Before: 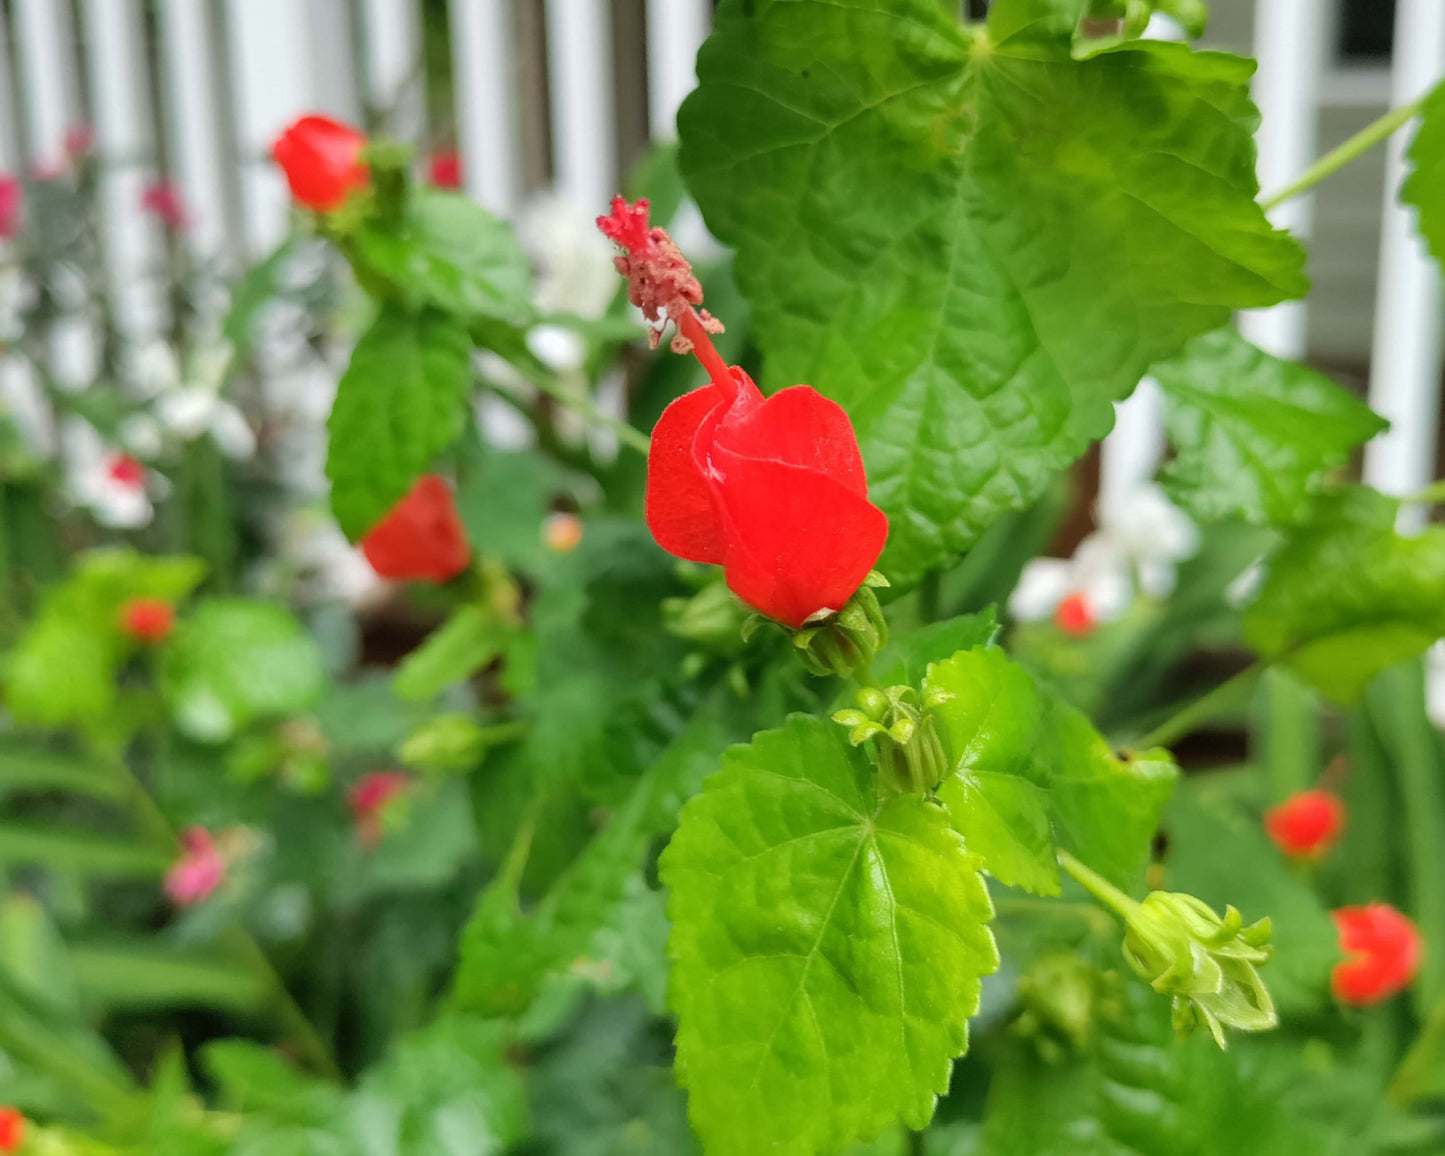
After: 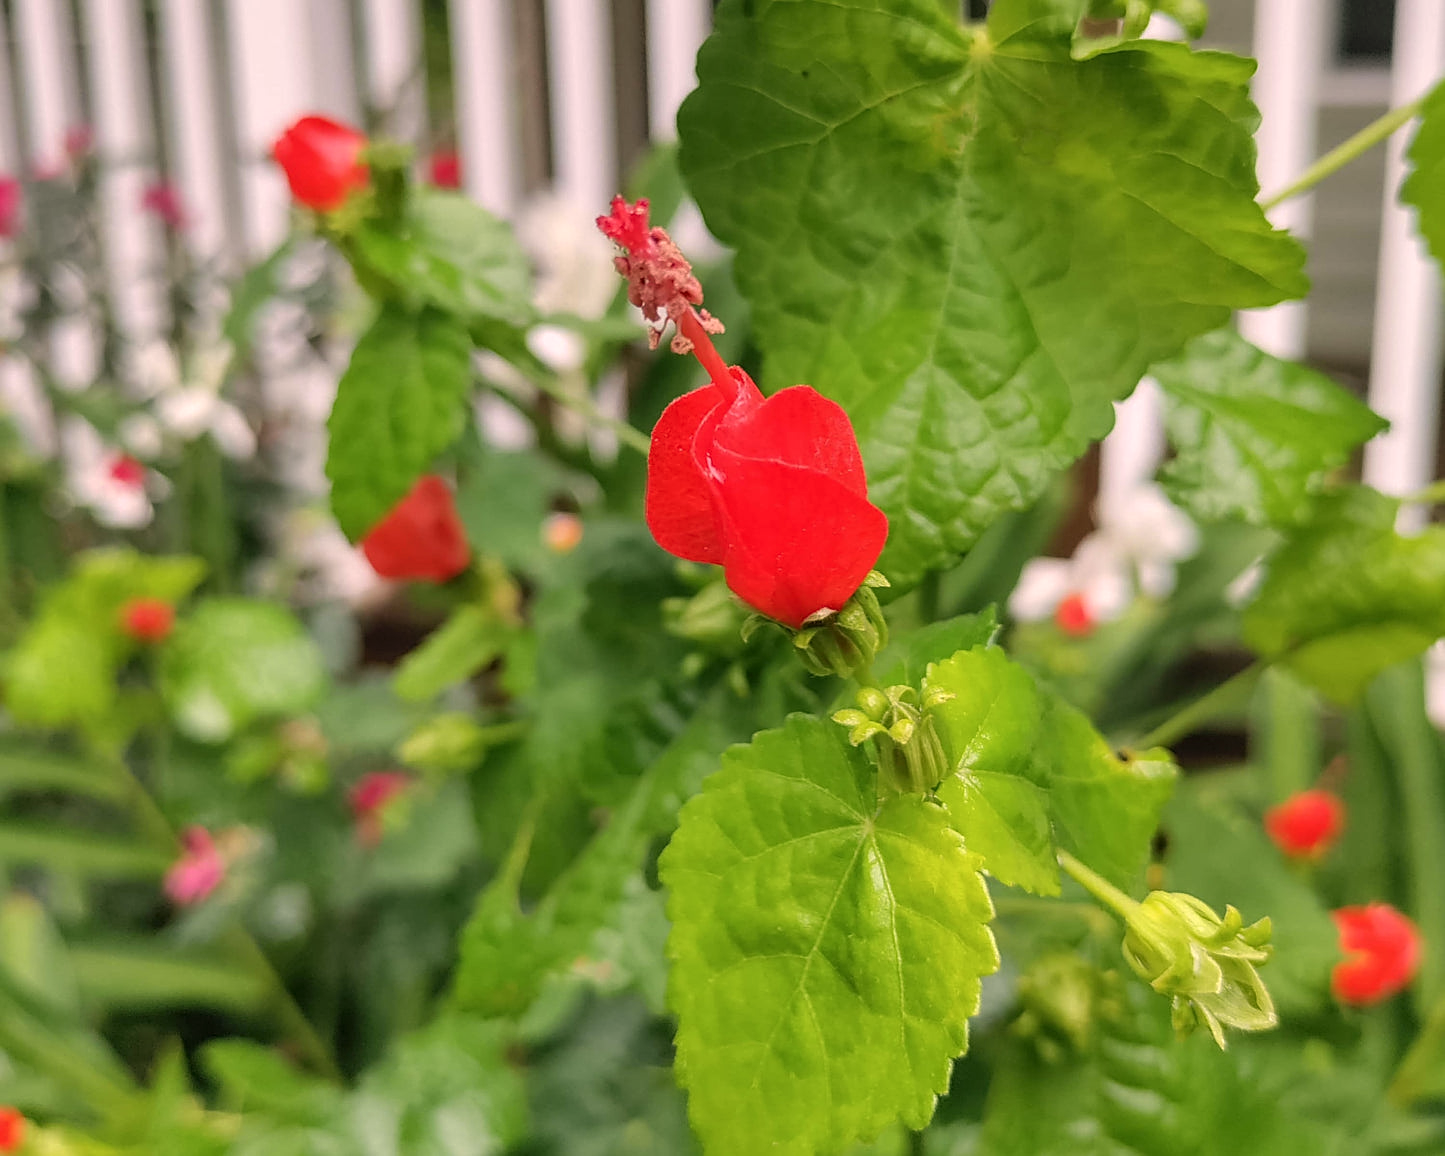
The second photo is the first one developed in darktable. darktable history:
contrast brightness saturation: contrast -0.104, saturation -0.082
local contrast: on, module defaults
sharpen: on, module defaults
color correction: highlights a* 12.7, highlights b* 5.61
